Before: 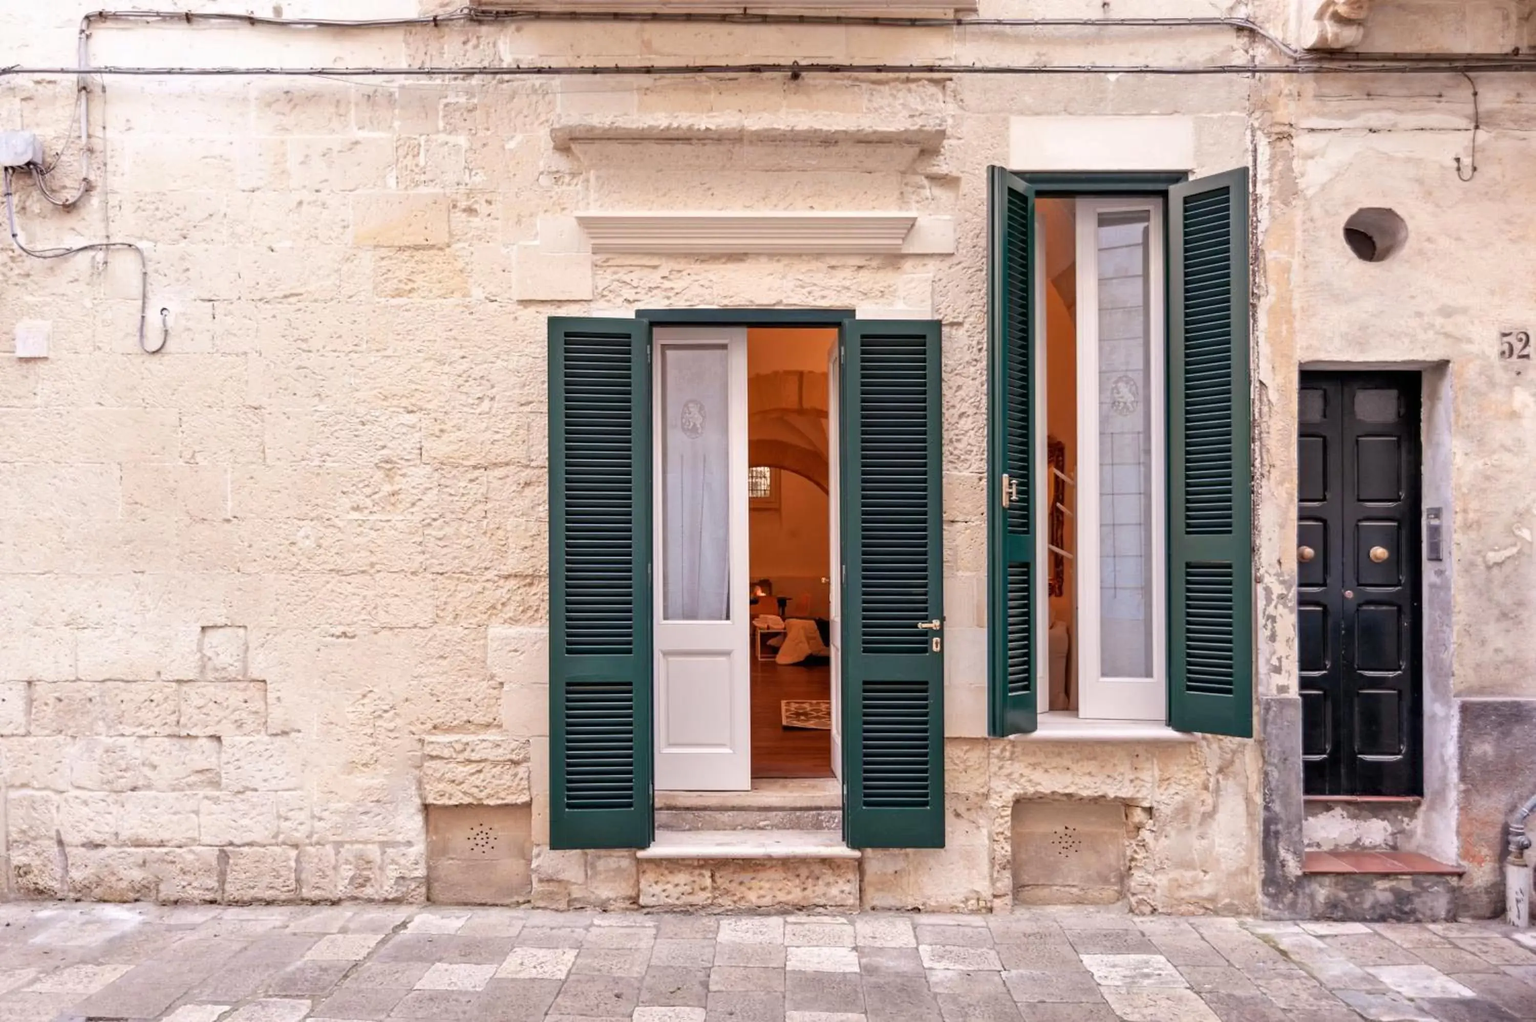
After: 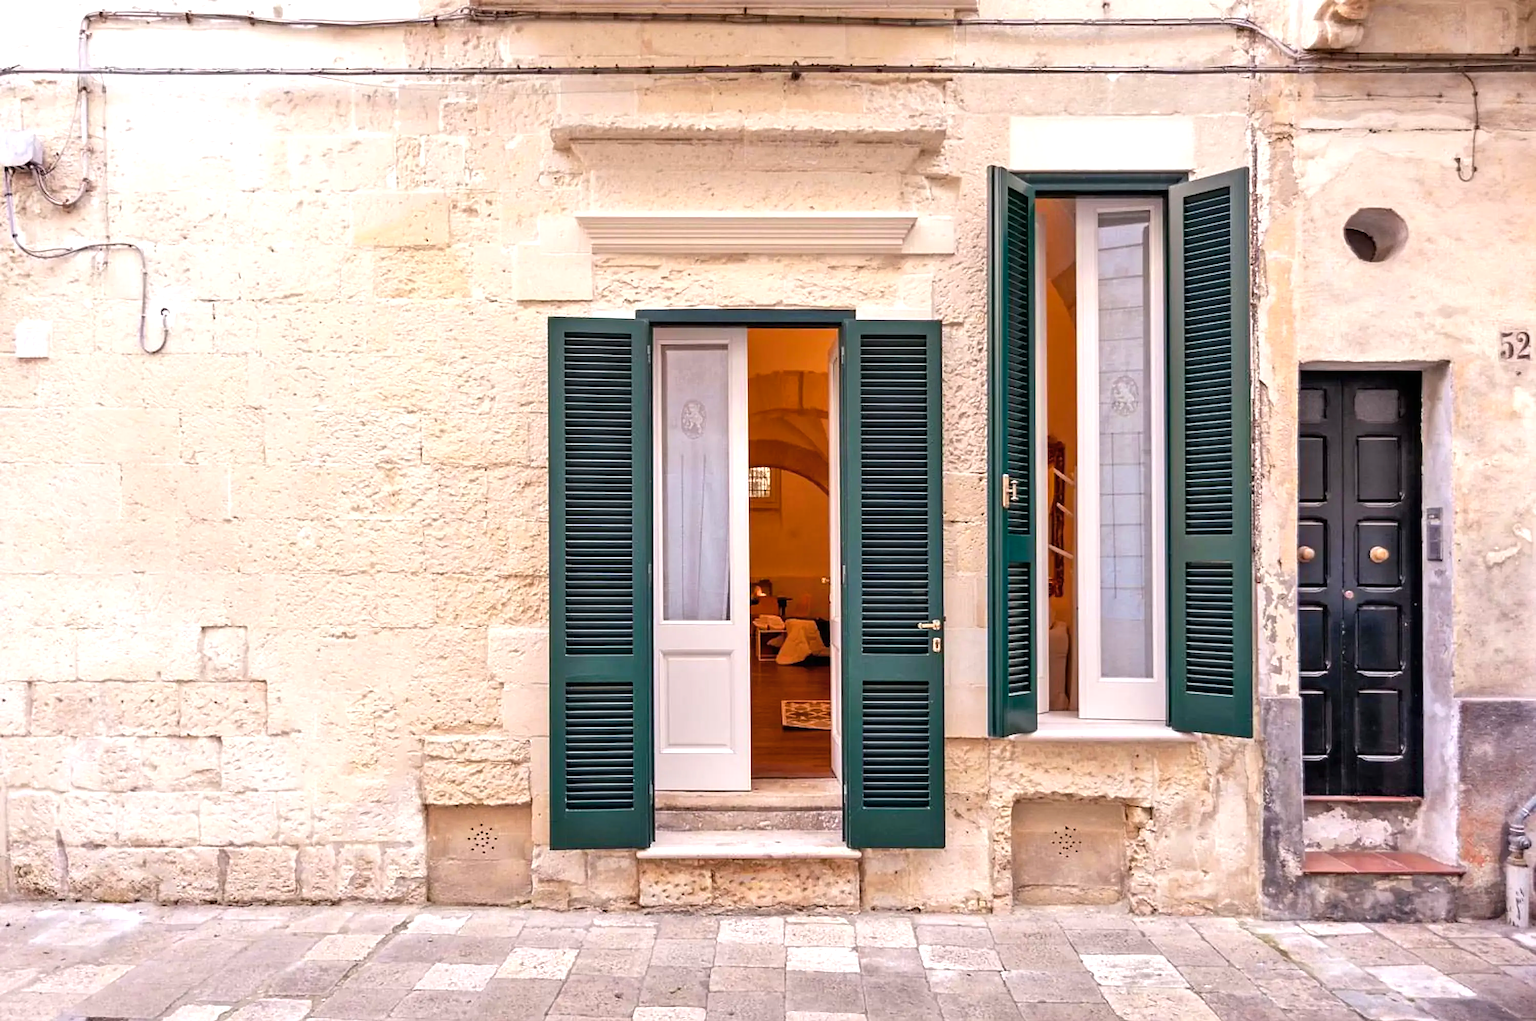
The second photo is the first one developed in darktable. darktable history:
shadows and highlights: radius 110.86, shadows 51.09, white point adjustment 9.16, highlights -4.17, highlights color adjustment 32.2%, soften with gaussian
color balance rgb: perceptual saturation grading › global saturation 20%, global vibrance 20%
sharpen: on, module defaults
